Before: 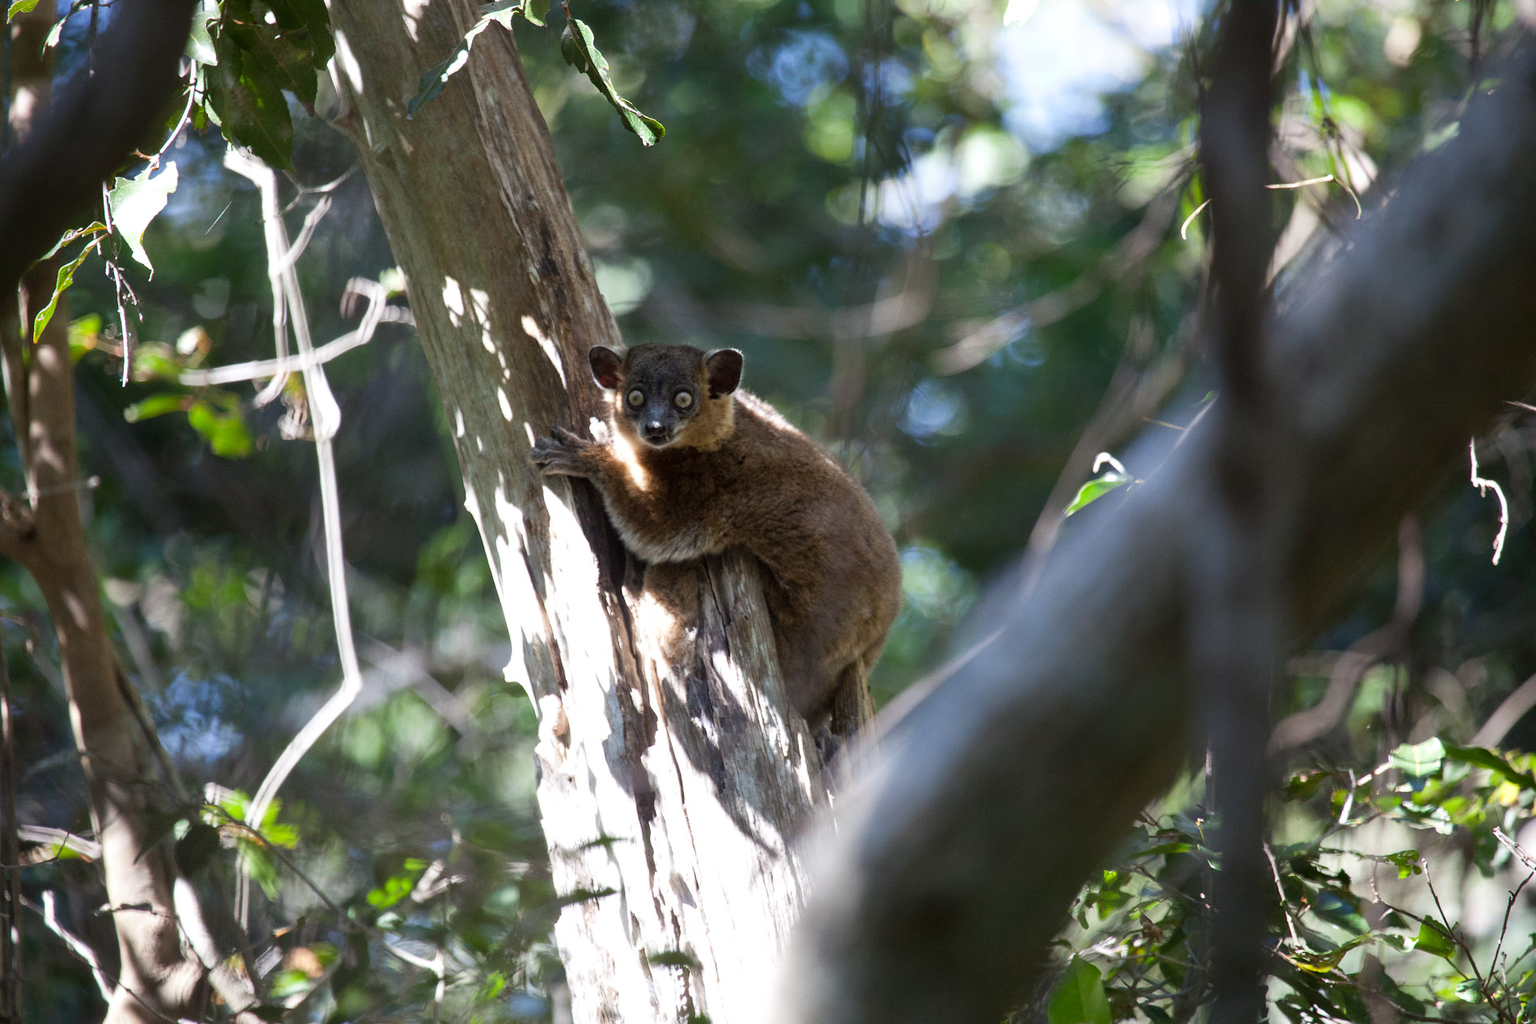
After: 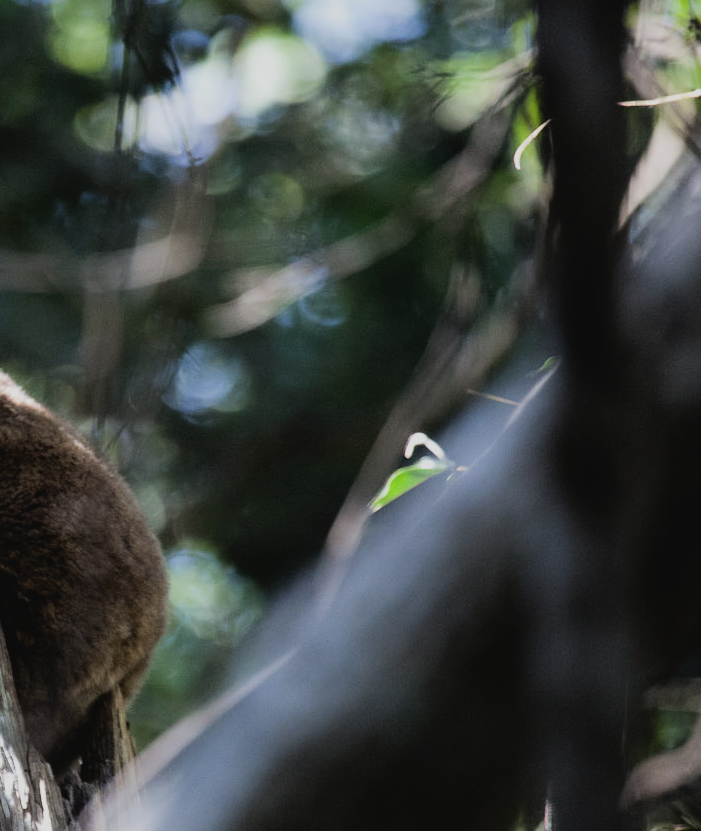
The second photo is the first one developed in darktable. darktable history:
filmic rgb: black relative exposure -5 EV, hardness 2.88, contrast 1.4, highlights saturation mix -20%
crop and rotate: left 49.936%, top 10.094%, right 13.136%, bottom 24.256%
contrast brightness saturation: contrast -0.08, brightness -0.04, saturation -0.11
